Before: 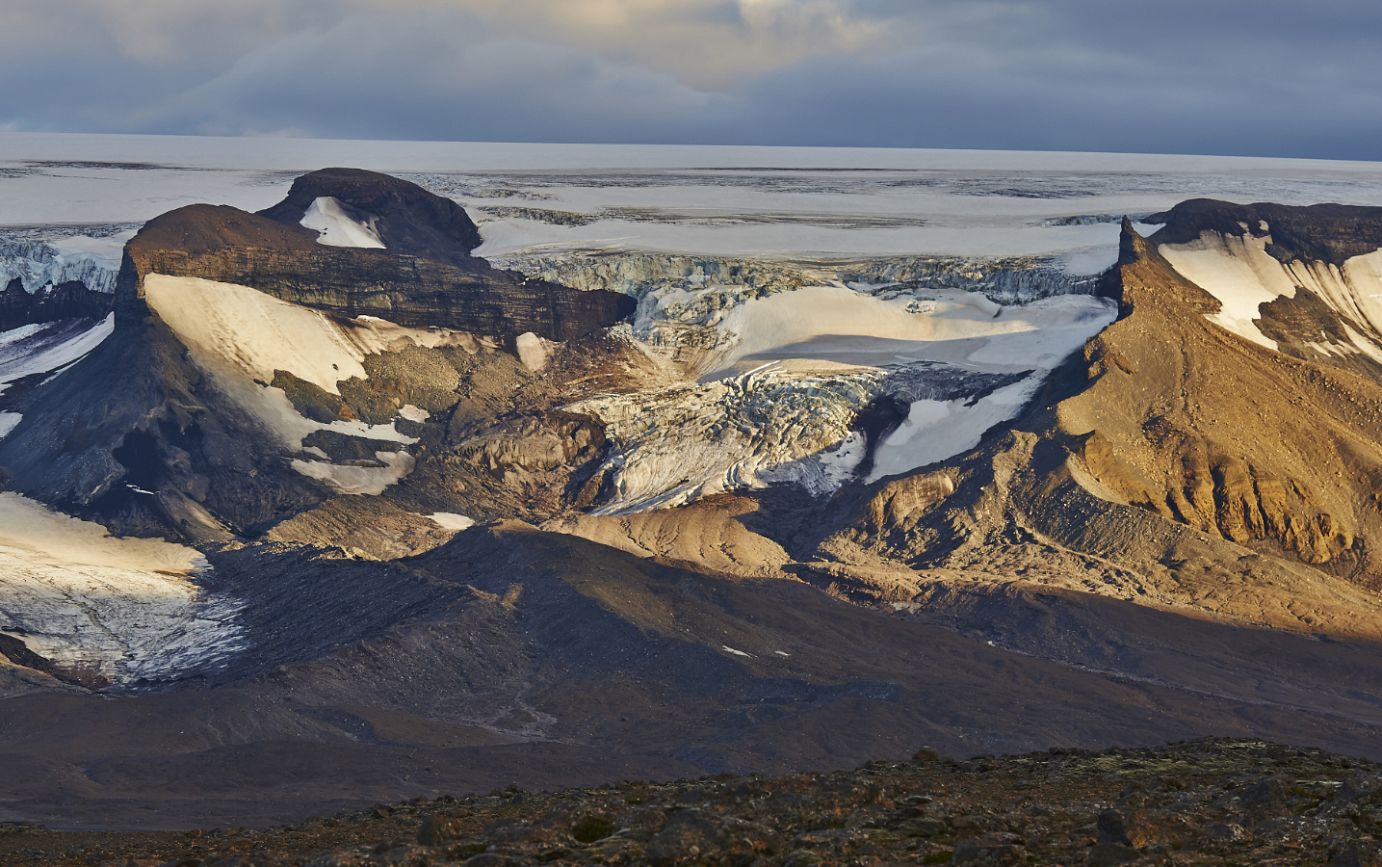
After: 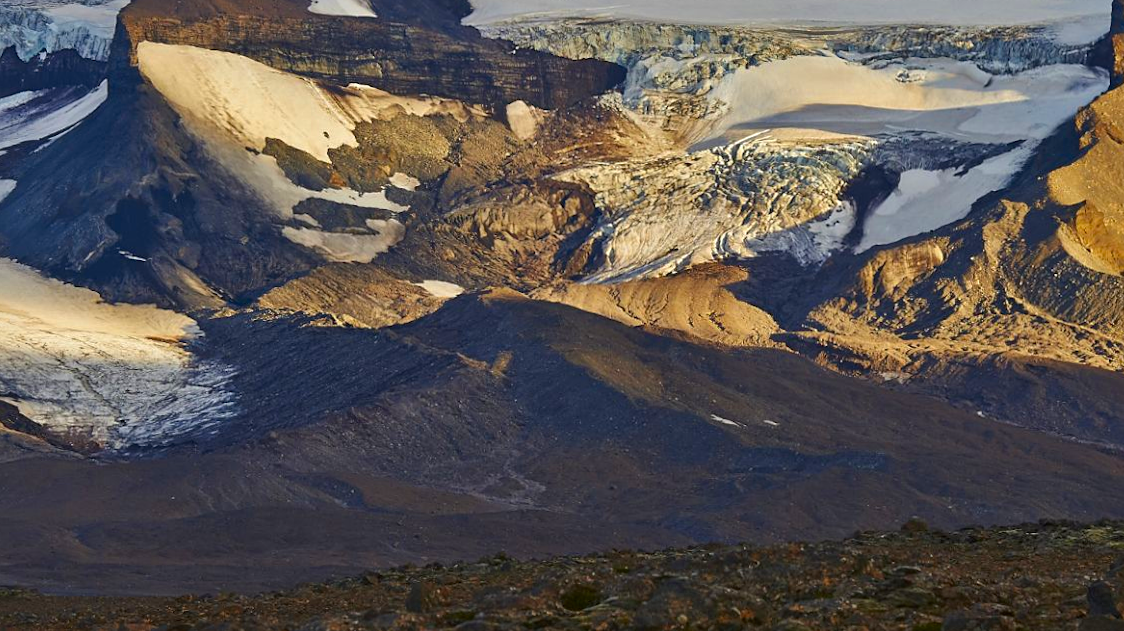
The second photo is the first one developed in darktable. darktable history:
color zones: curves: ch0 [(0, 0.613) (0.01, 0.613) (0.245, 0.448) (0.498, 0.529) (0.642, 0.665) (0.879, 0.777) (0.99, 0.613)]; ch1 [(0, 0) (0.143, 0) (0.286, 0) (0.429, 0) (0.571, 0) (0.714, 0) (0.857, 0)], mix -138.01%
crop: top 26.531%, right 17.959%
sharpen: amount 0.2
rotate and perspective: rotation 0.192°, lens shift (horizontal) -0.015, crop left 0.005, crop right 0.996, crop top 0.006, crop bottom 0.99
